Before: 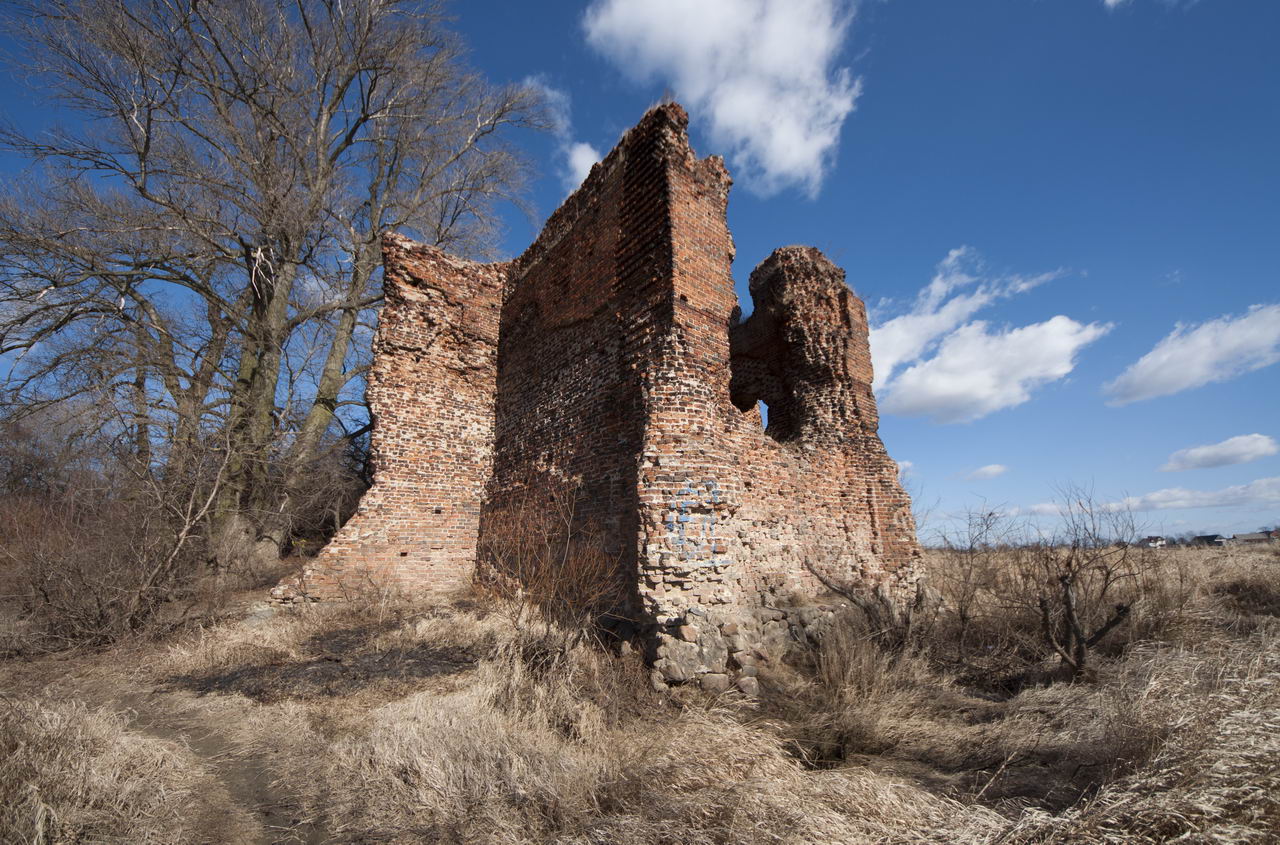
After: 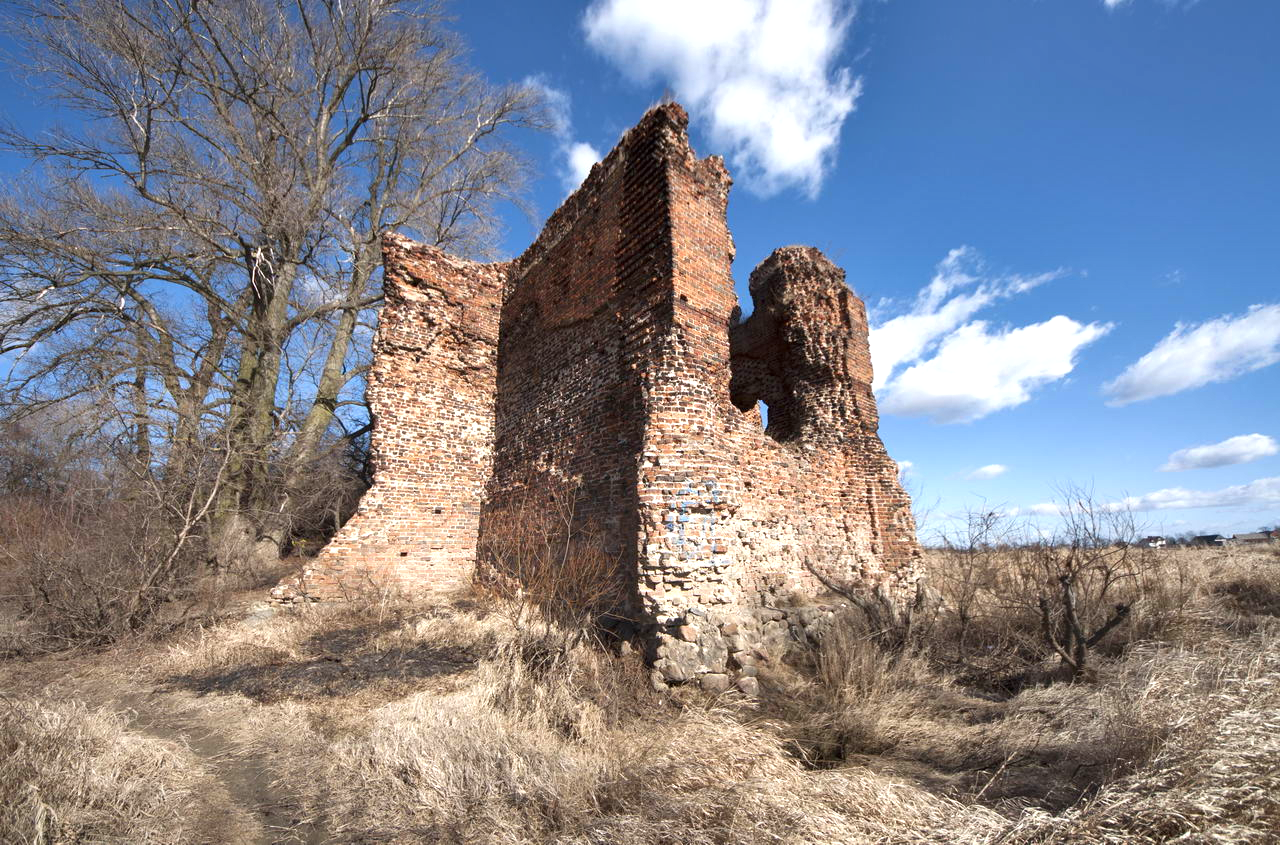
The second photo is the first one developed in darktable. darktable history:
exposure: exposure 0.745 EV, compensate highlight preservation false
shadows and highlights: low approximation 0.01, soften with gaussian
